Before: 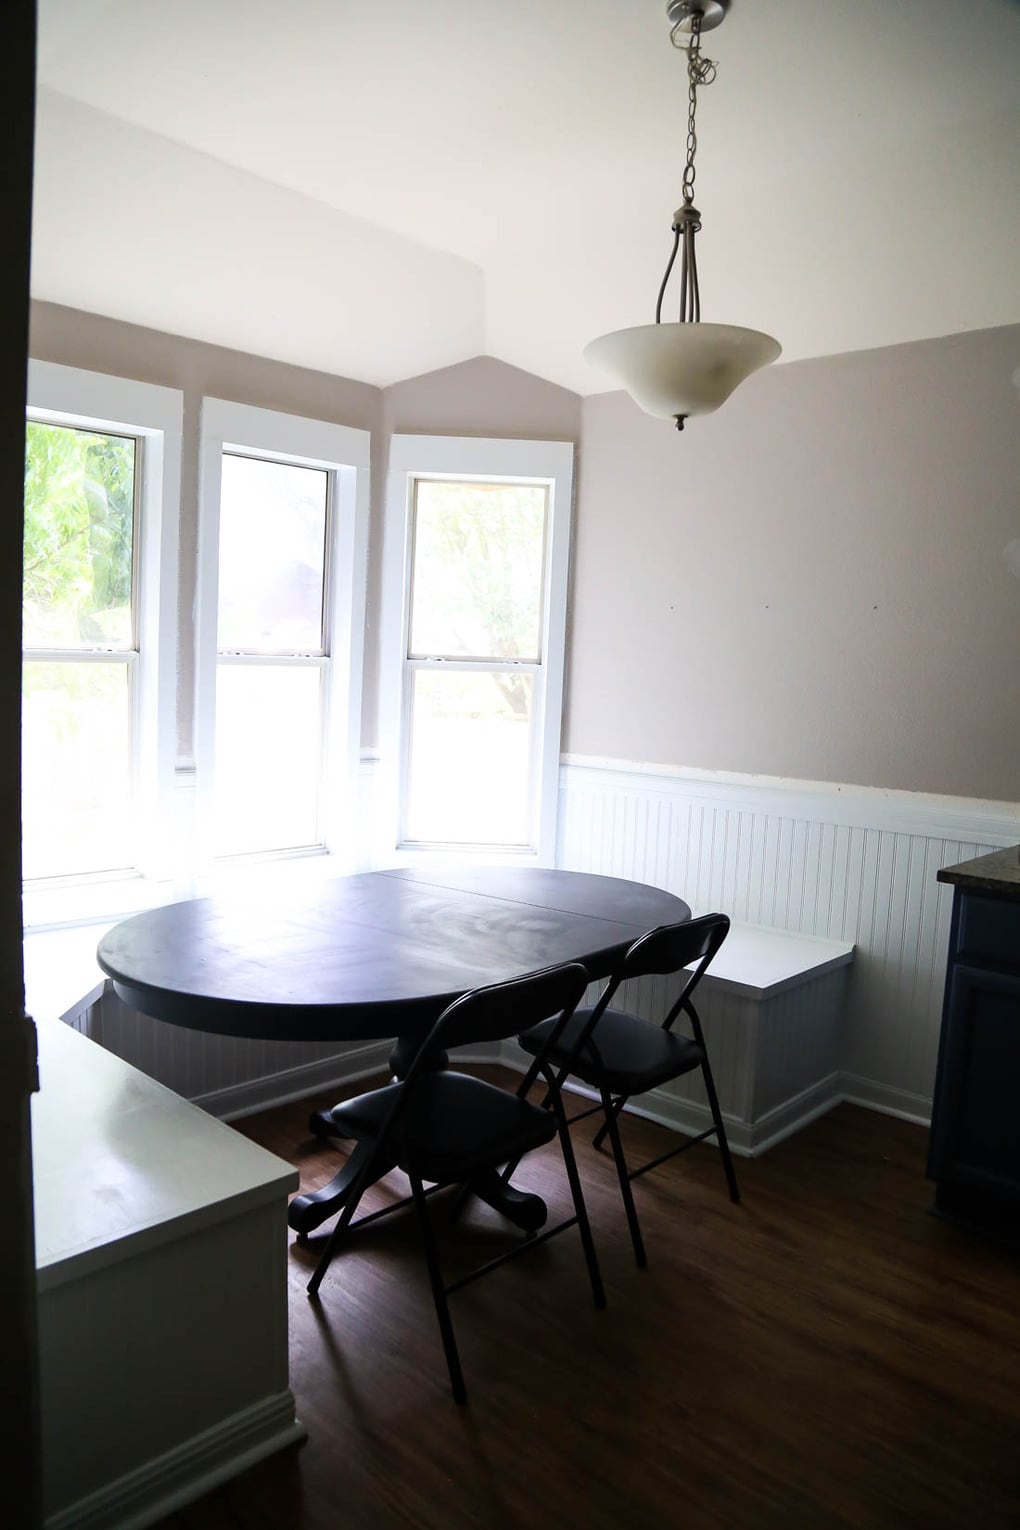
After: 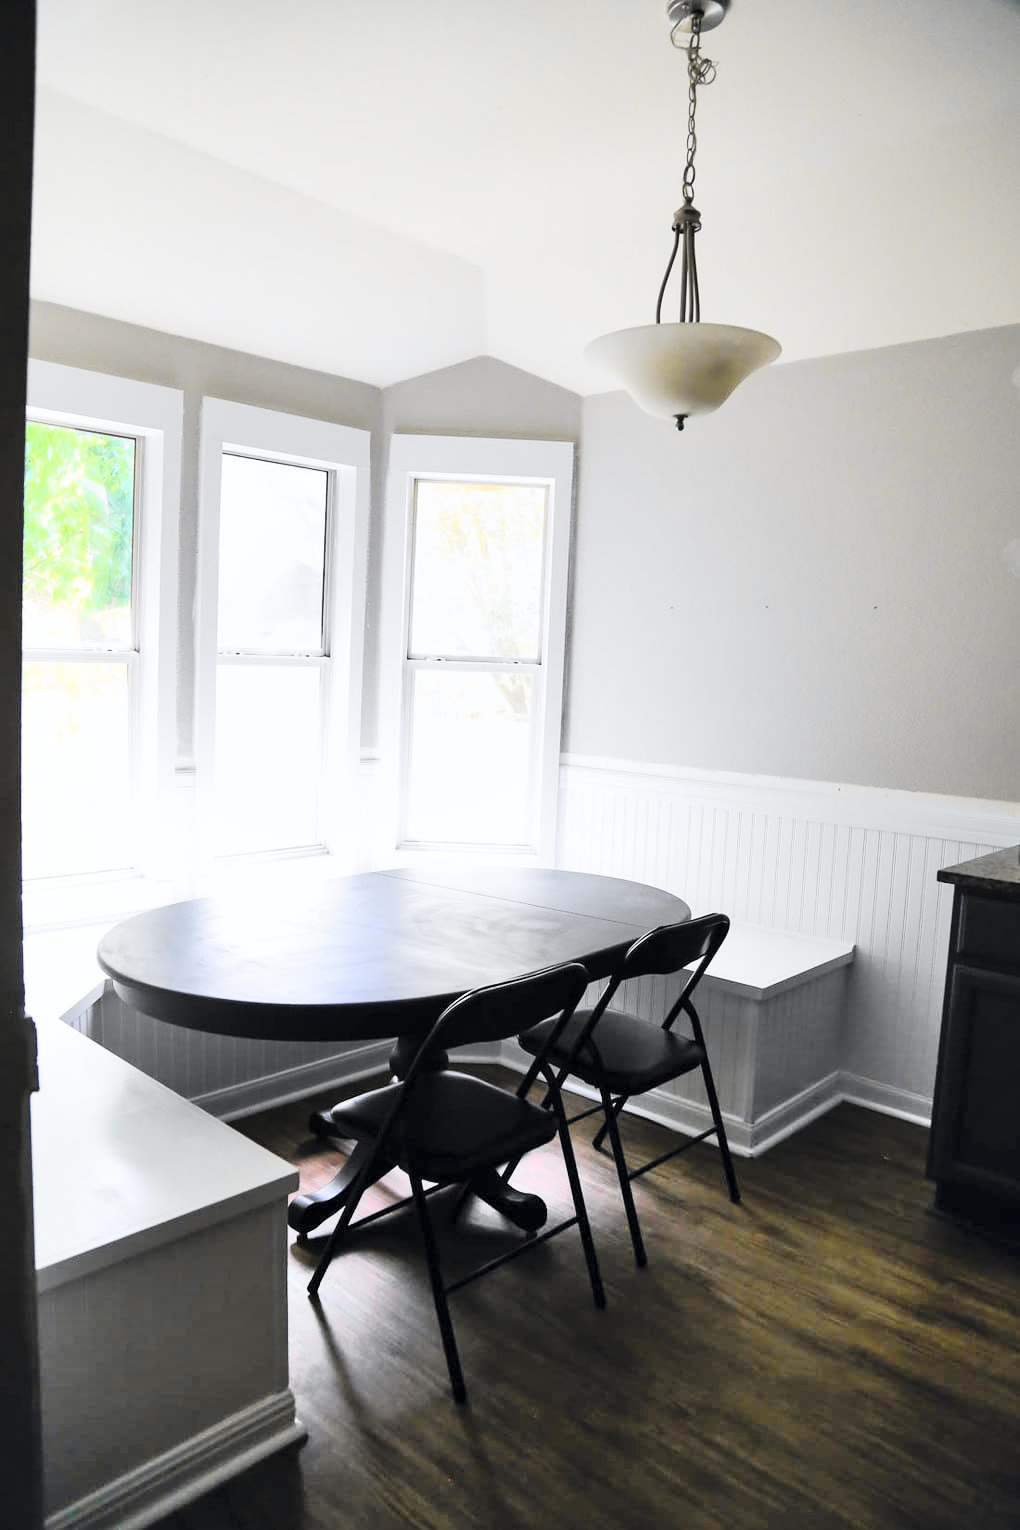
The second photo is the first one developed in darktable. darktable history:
shadows and highlights: shadows 60, soften with gaussian
tone curve: curves: ch0 [(0, 0) (0.071, 0.047) (0.266, 0.26) (0.483, 0.554) (0.753, 0.811) (1, 0.983)]; ch1 [(0, 0) (0.346, 0.307) (0.408, 0.369) (0.463, 0.443) (0.482, 0.493) (0.502, 0.5) (0.517, 0.502) (0.55, 0.548) (0.597, 0.624) (0.651, 0.698) (1, 1)]; ch2 [(0, 0) (0.346, 0.34) (0.434, 0.46) (0.485, 0.494) (0.5, 0.494) (0.517, 0.506) (0.535, 0.529) (0.583, 0.611) (0.625, 0.666) (1, 1)], color space Lab, independent channels, preserve colors none
global tonemap: drago (0.7, 100)
